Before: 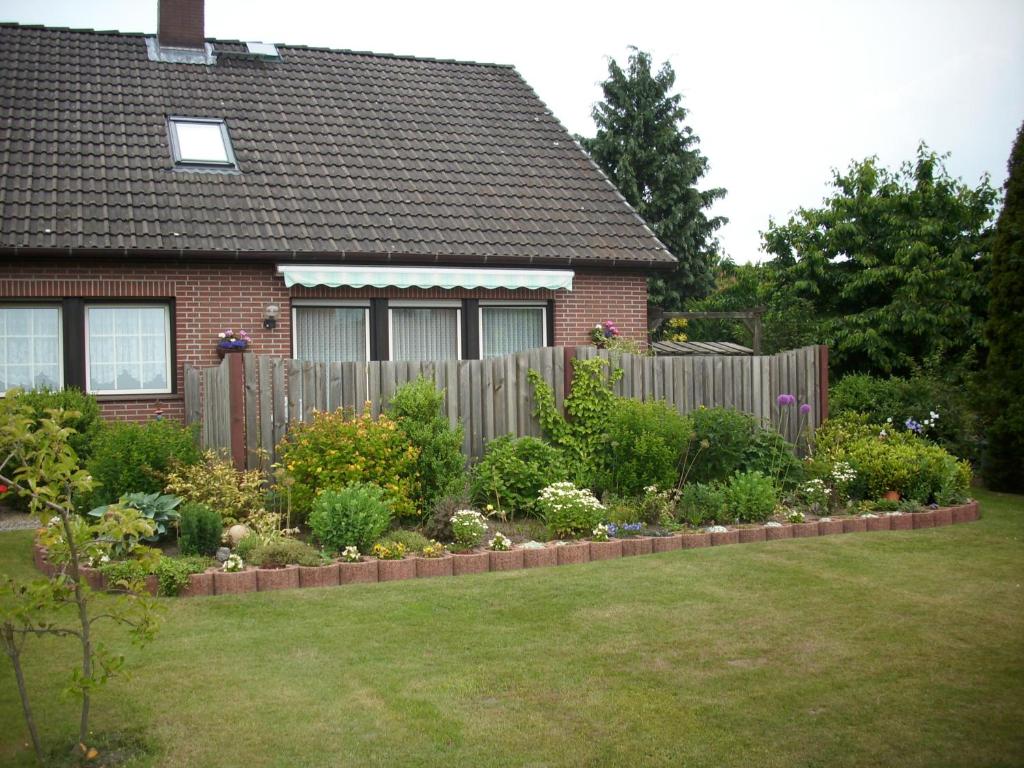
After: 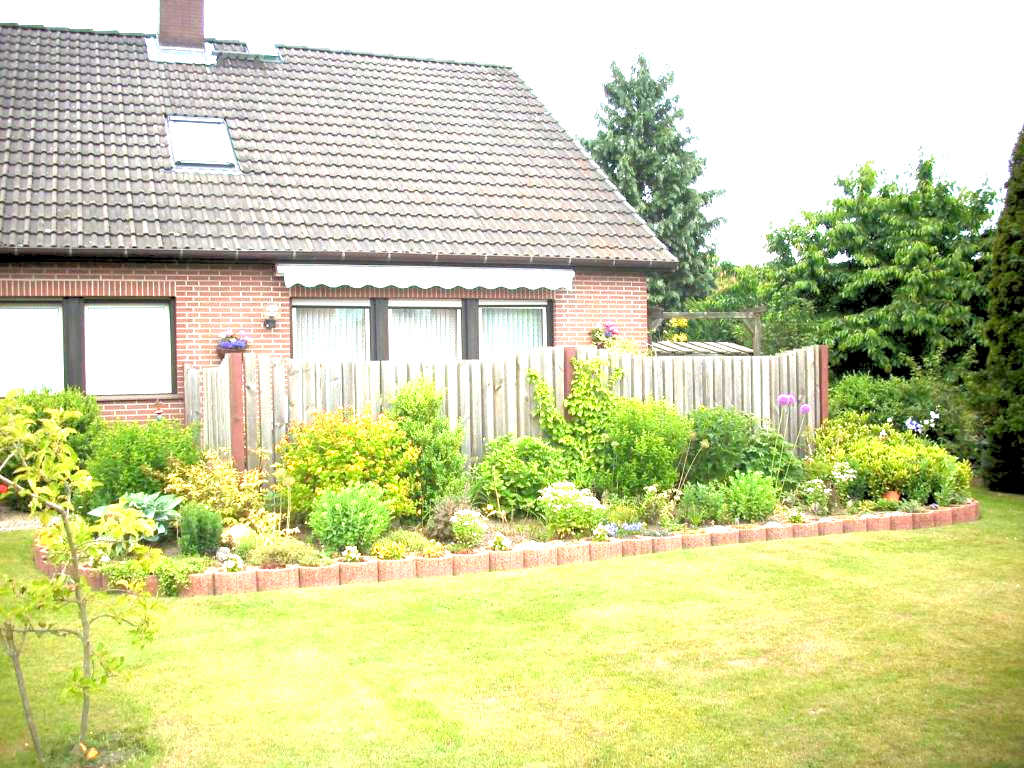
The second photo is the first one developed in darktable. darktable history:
exposure: black level correction 0, exposure 1.6 EV, compensate exposure bias true, compensate highlight preservation false
color correction: saturation 0.98
levels: levels [0, 0.435, 0.917]
rgb levels: levels [[0.013, 0.434, 0.89], [0, 0.5, 1], [0, 0.5, 1]]
